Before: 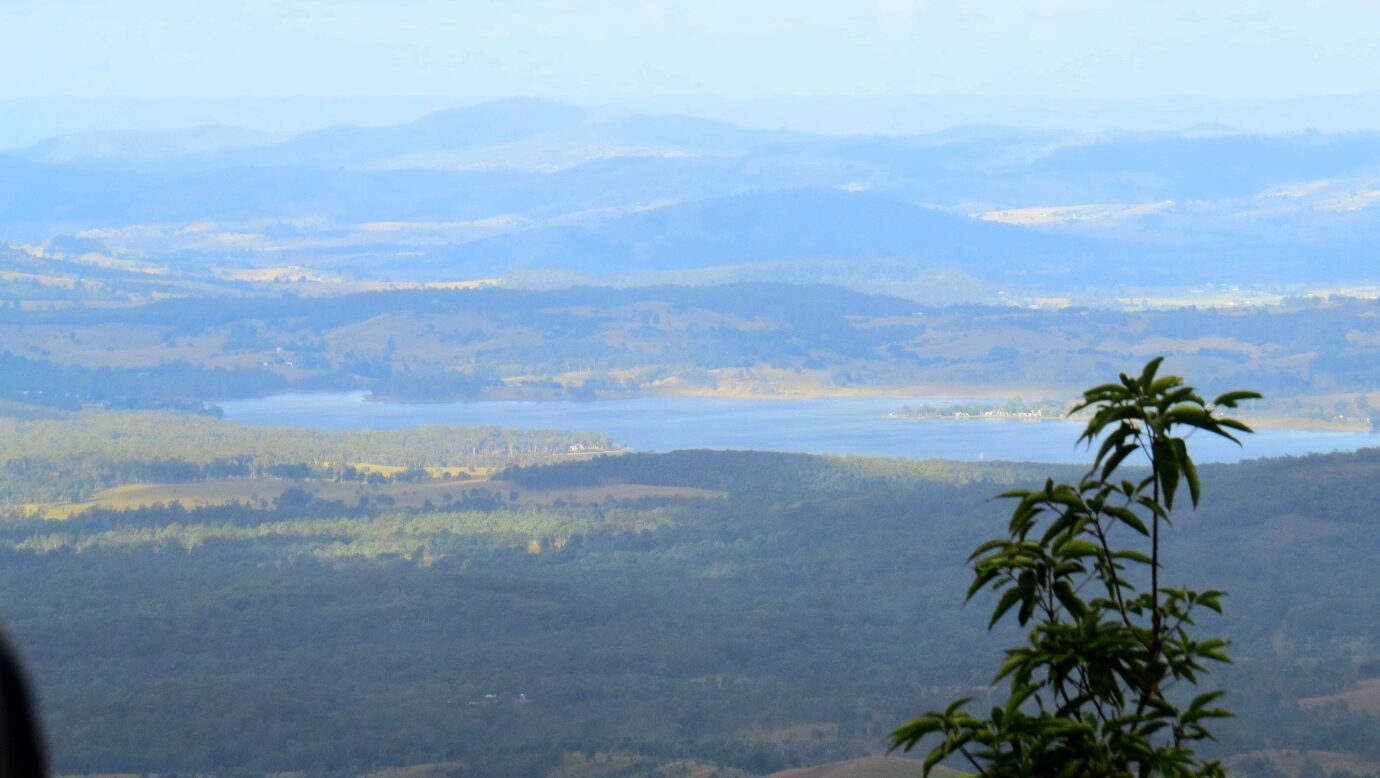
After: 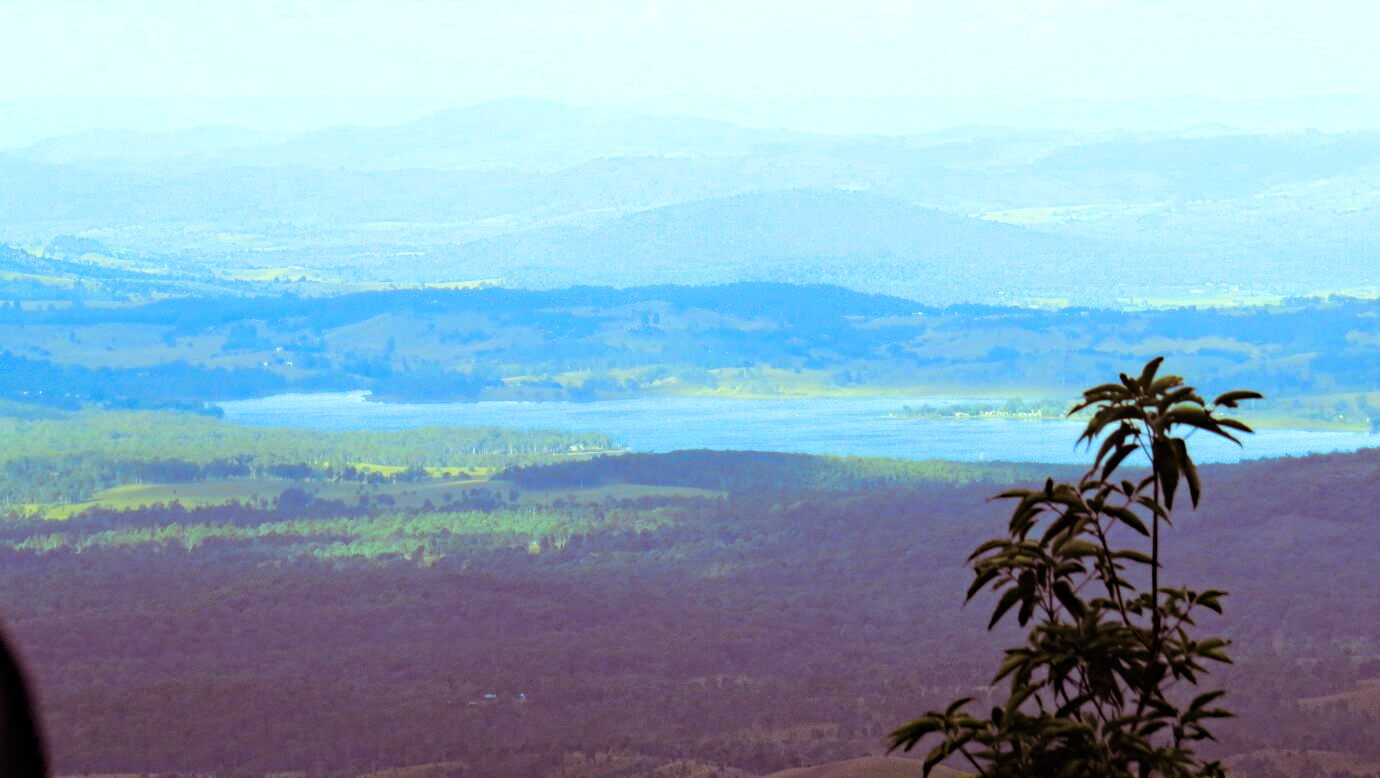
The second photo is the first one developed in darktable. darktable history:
split-toning: on, module defaults
contrast brightness saturation: contrast 0.08, saturation 0.2
haze removal: strength 0.42, compatibility mode true, adaptive false
color balance: mode lift, gamma, gain (sRGB), lift [0.997, 0.979, 1.021, 1.011], gamma [1, 1.084, 0.916, 0.998], gain [1, 0.87, 1.13, 1.101], contrast 4.55%, contrast fulcrum 38.24%, output saturation 104.09%
